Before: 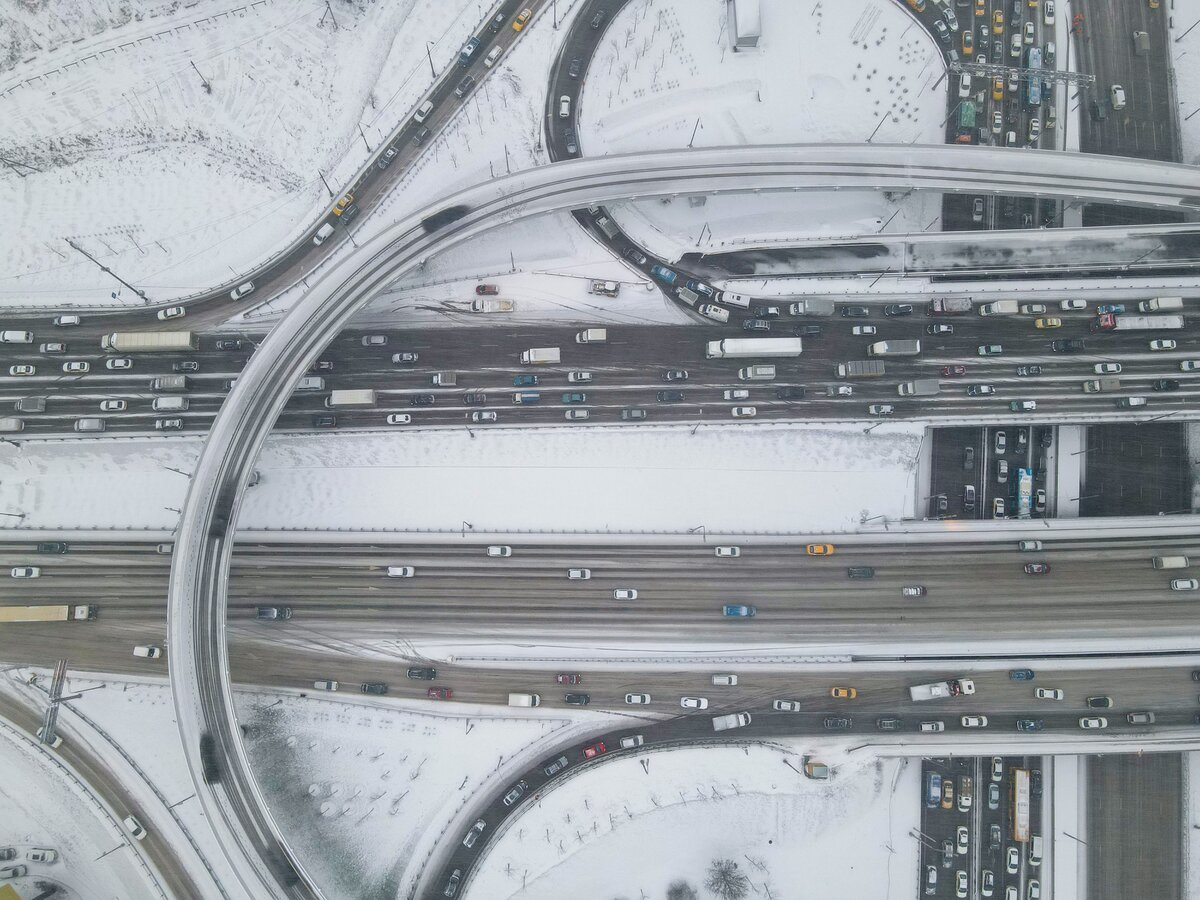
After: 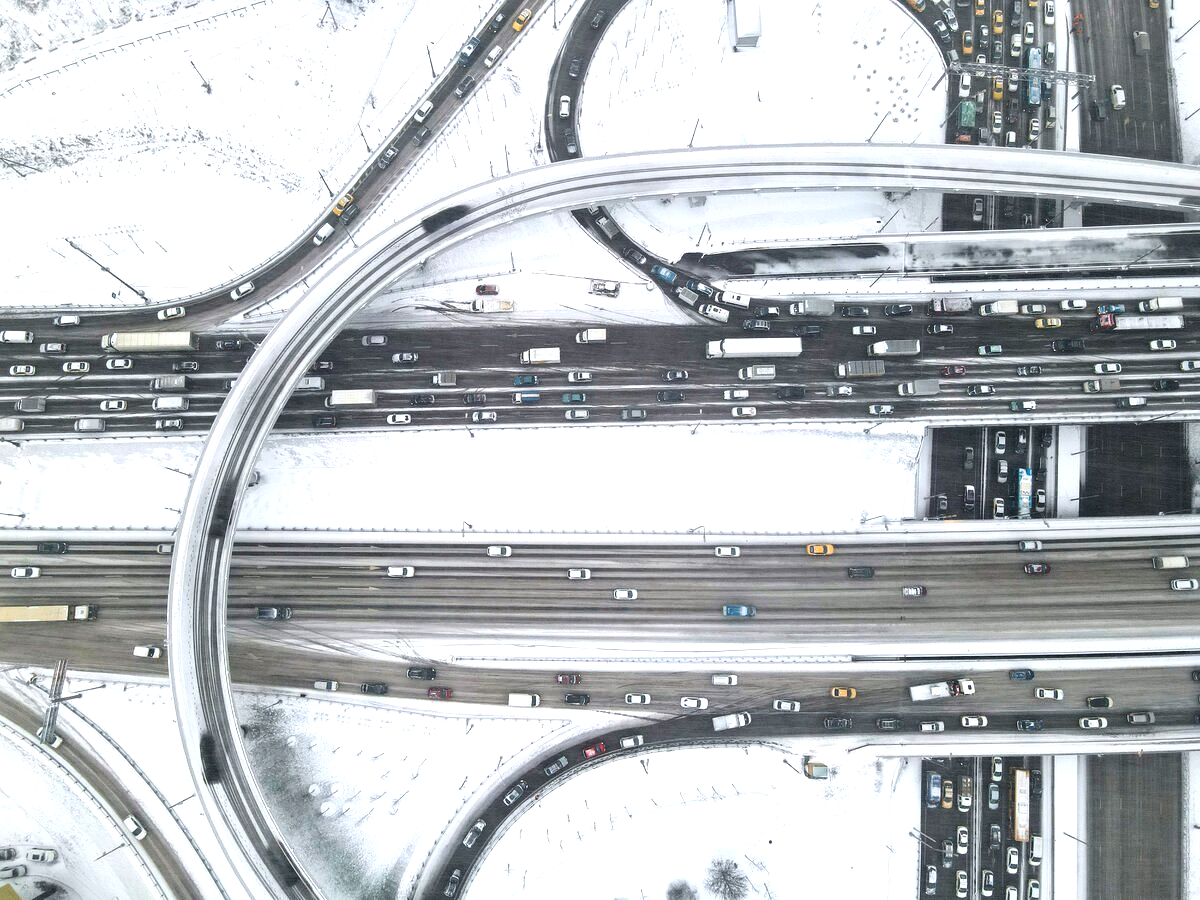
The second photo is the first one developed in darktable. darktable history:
tone equalizer: -8 EV -1.08 EV, -7 EV -0.991 EV, -6 EV -0.869 EV, -5 EV -0.548 EV, -3 EV 0.567 EV, -2 EV 0.848 EV, -1 EV 0.991 EV, +0 EV 1.06 EV, edges refinement/feathering 500, mask exposure compensation -1.57 EV, preserve details no
